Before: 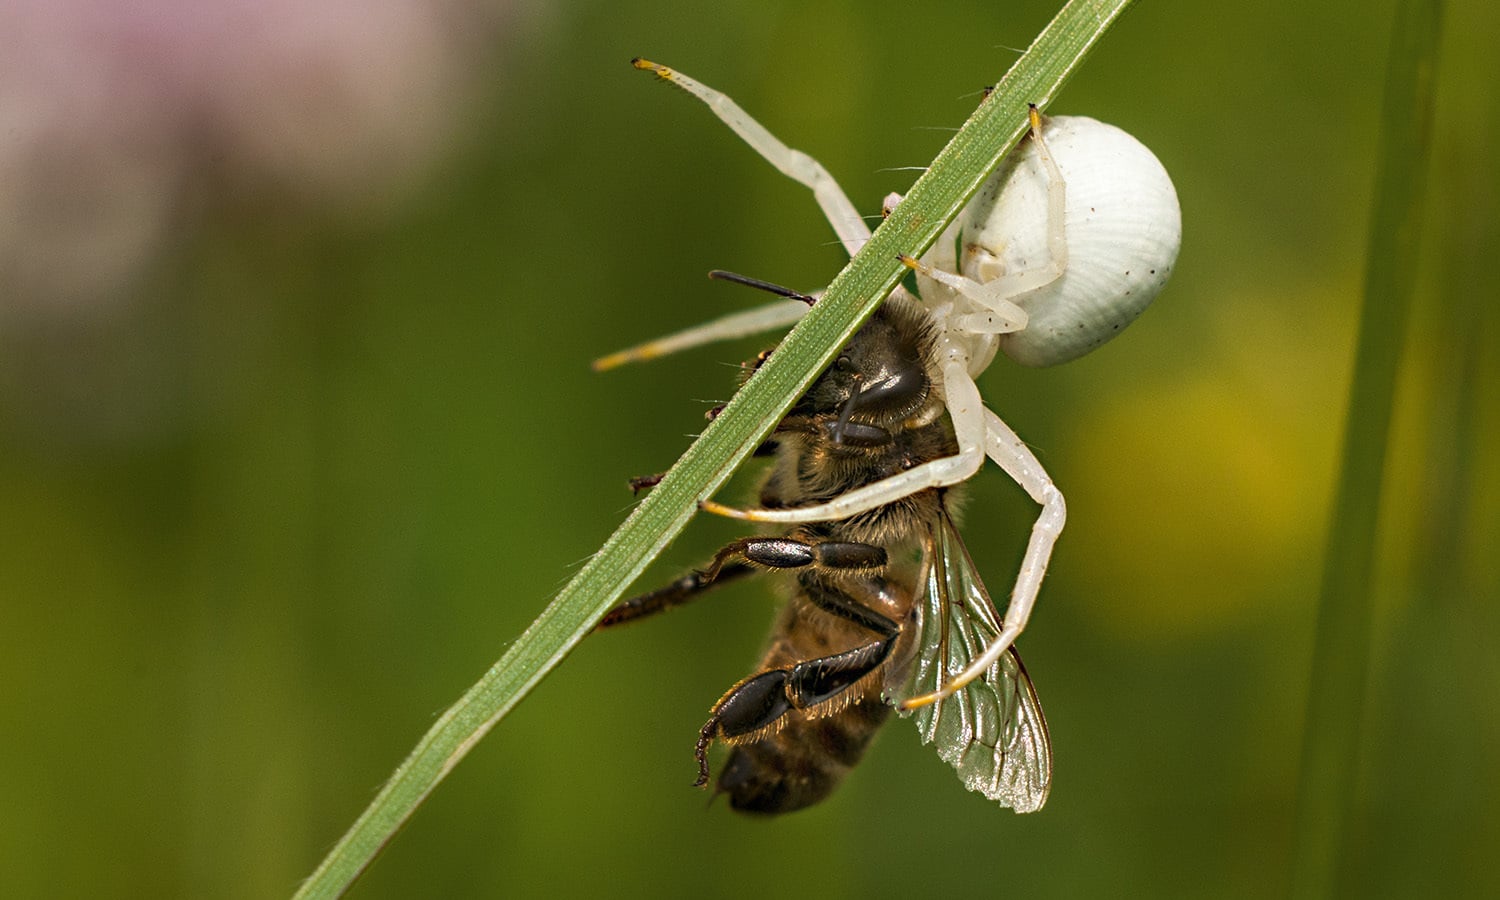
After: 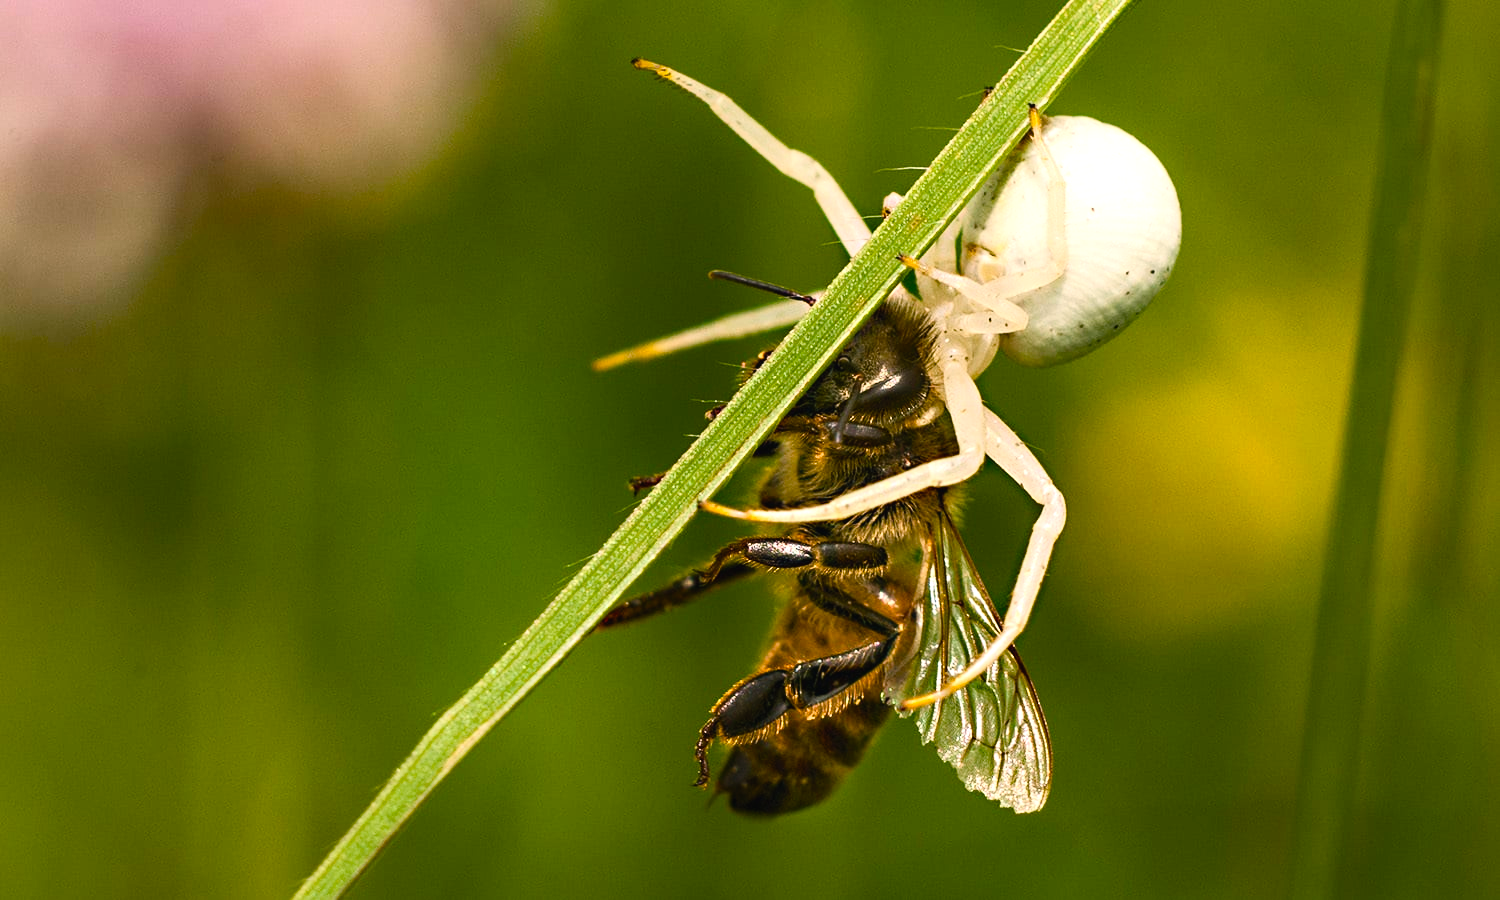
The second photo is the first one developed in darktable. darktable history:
contrast brightness saturation: contrast 0.2, brightness 0.16, saturation 0.22
color balance rgb: shadows lift › chroma 1%, shadows lift › hue 217.2°, power › hue 310.8°, highlights gain › chroma 2%, highlights gain › hue 44.4°, global offset › luminance 0.25%, global offset › hue 171.6°, perceptual saturation grading › global saturation 14.09%, perceptual saturation grading › highlights -30%, perceptual saturation grading › shadows 50.67%, global vibrance 25%, contrast 20%
